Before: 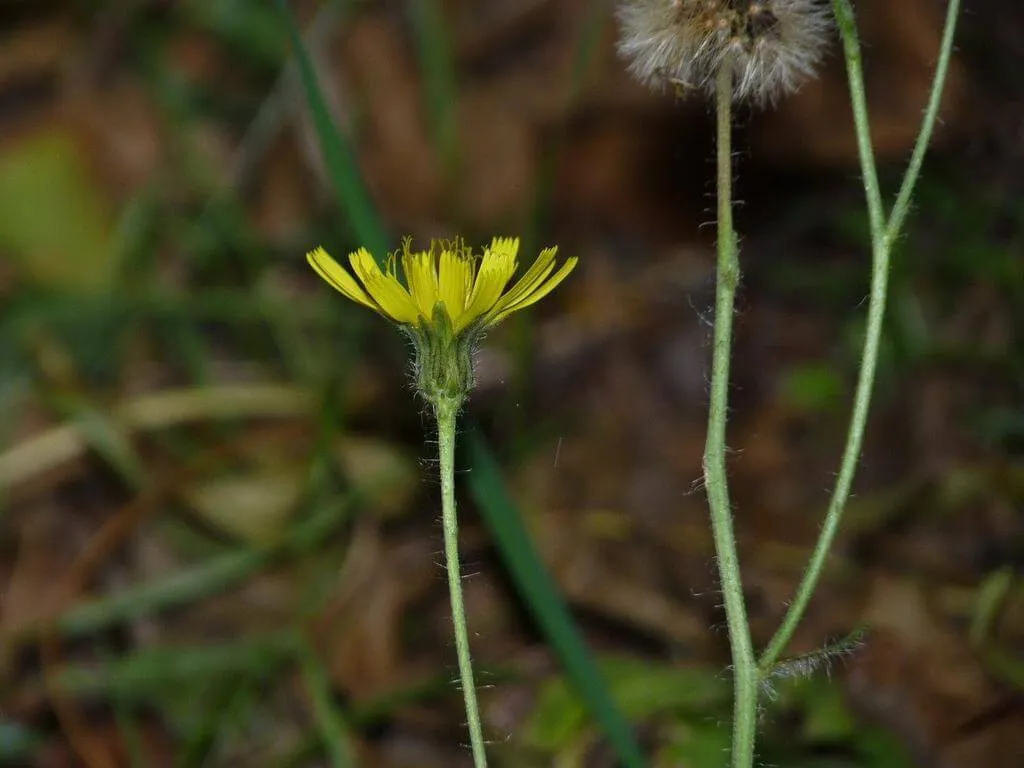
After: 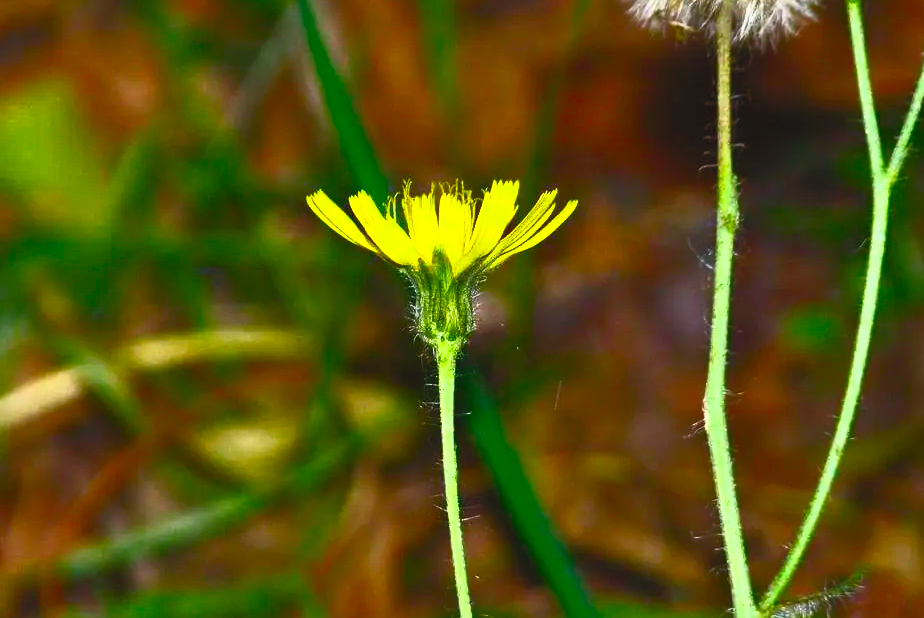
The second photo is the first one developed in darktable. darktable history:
color balance rgb: perceptual saturation grading › global saturation 20%, perceptual saturation grading › highlights -25%, perceptual saturation grading › shadows 25%
contrast brightness saturation: contrast 1, brightness 1, saturation 1
crop: top 7.49%, right 9.717%, bottom 11.943%
white balance: red 1.009, blue 1.027
